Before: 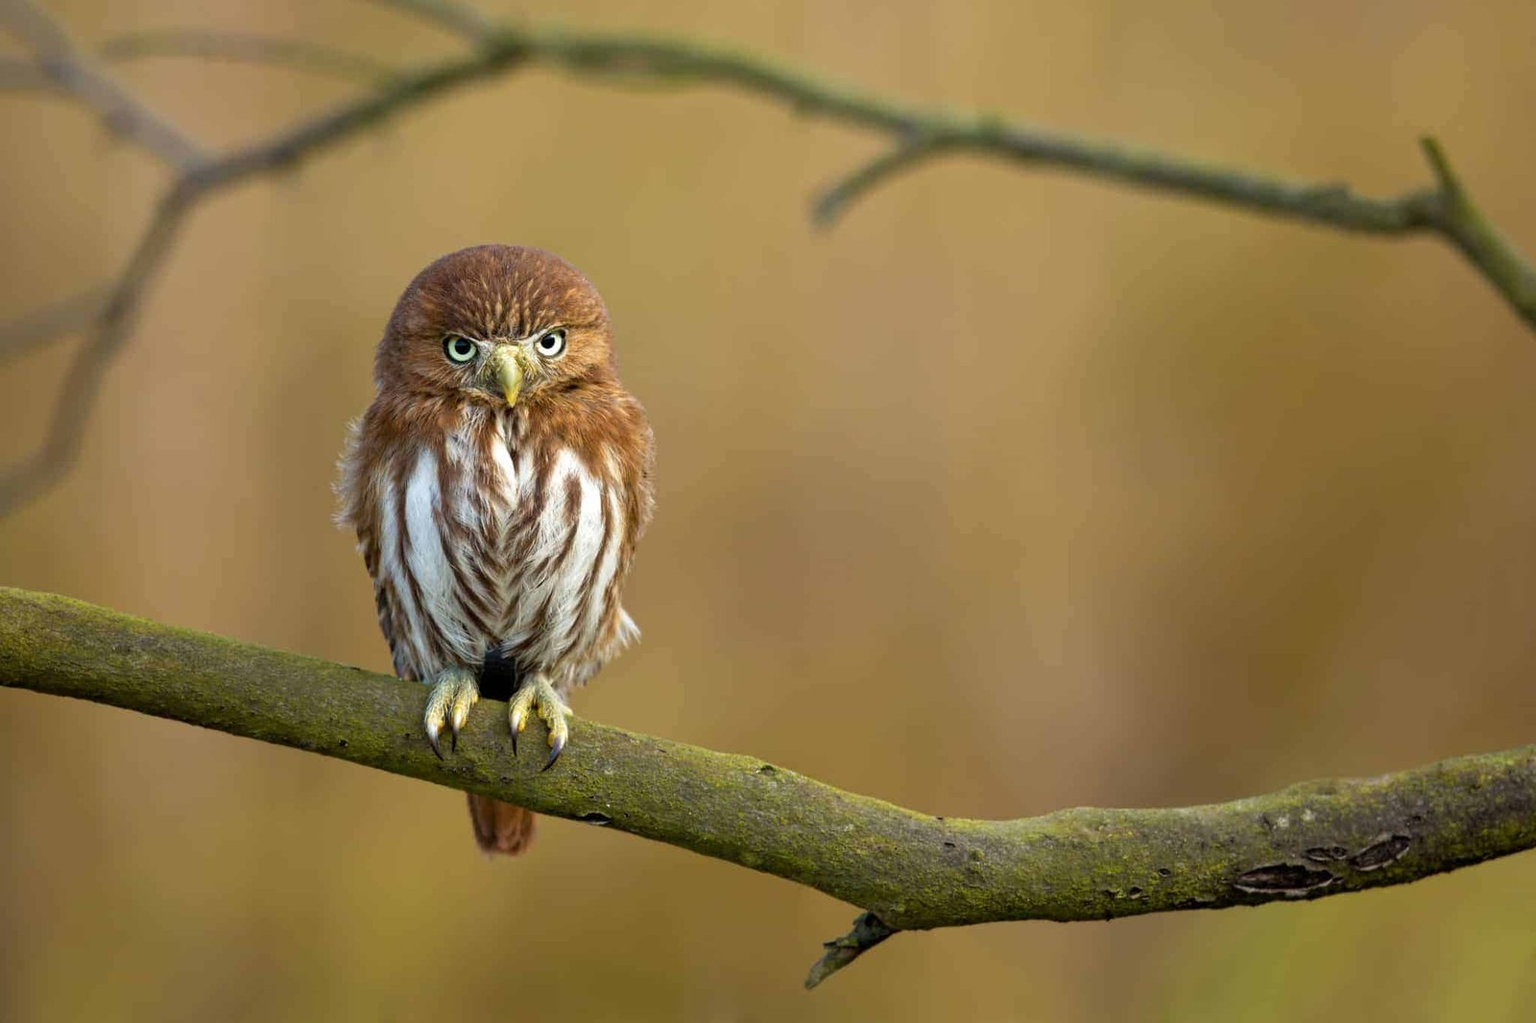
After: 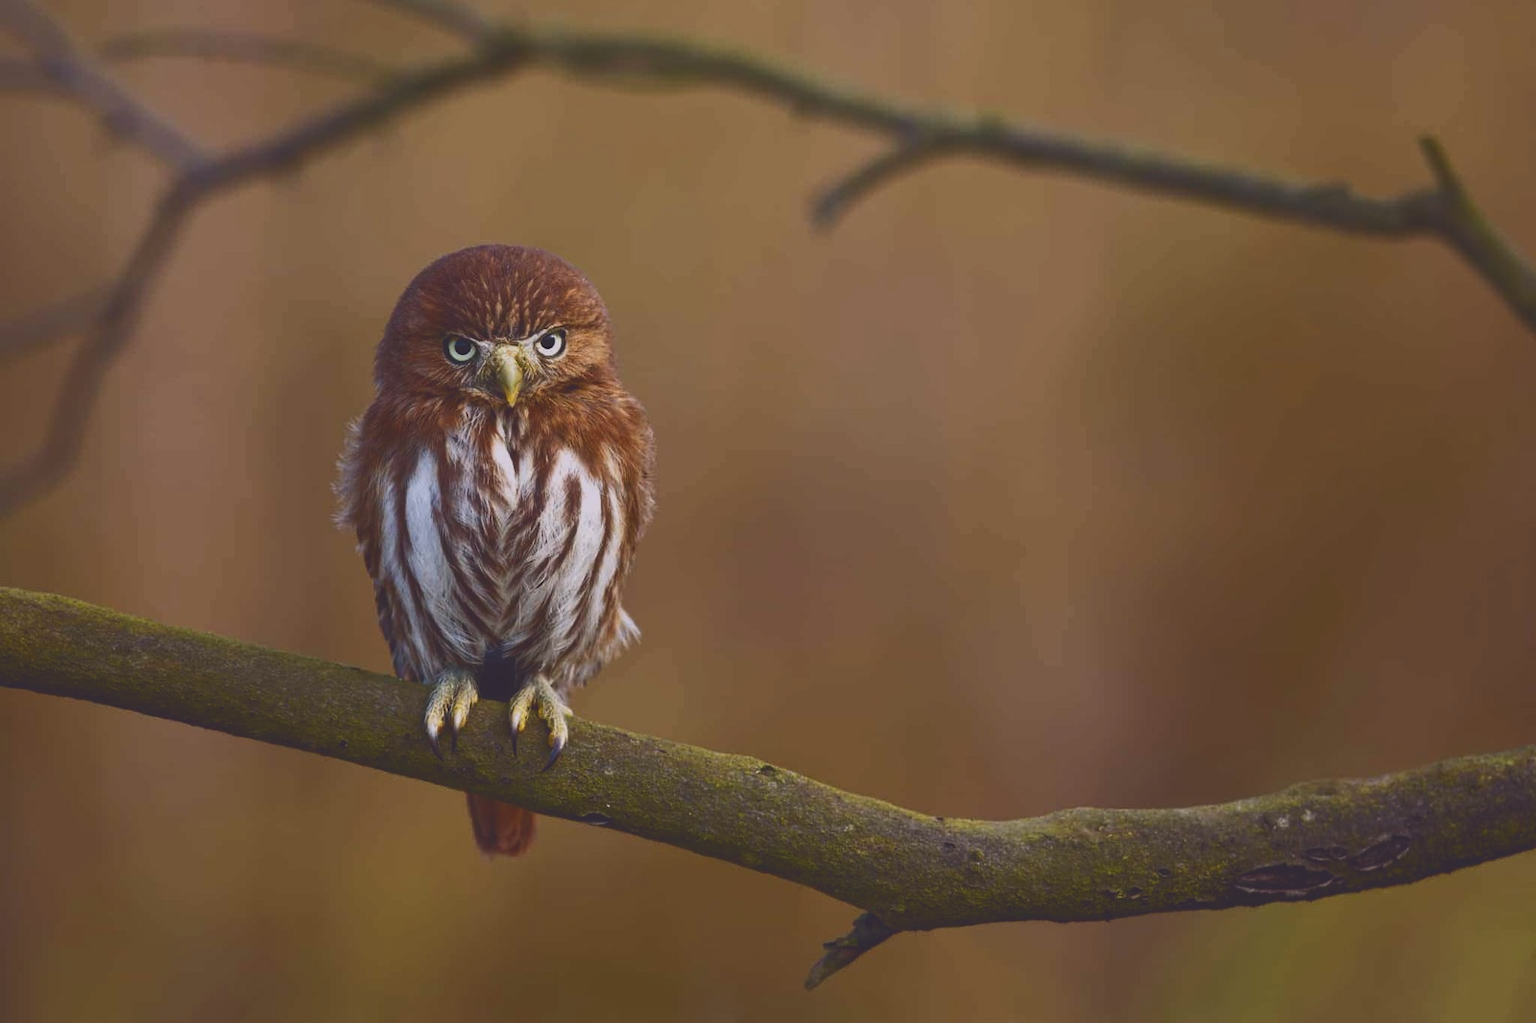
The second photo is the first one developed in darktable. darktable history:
tone curve: curves: ch0 [(0, 0.142) (0.384, 0.314) (0.752, 0.711) (0.991, 0.95)]; ch1 [(0.006, 0.129) (0.346, 0.384) (1, 1)]; ch2 [(0.003, 0.057) (0.261, 0.248) (1, 1)], color space Lab, independent channels
exposure: black level correction -0.015, exposure -0.5 EV, compensate highlight preservation false
